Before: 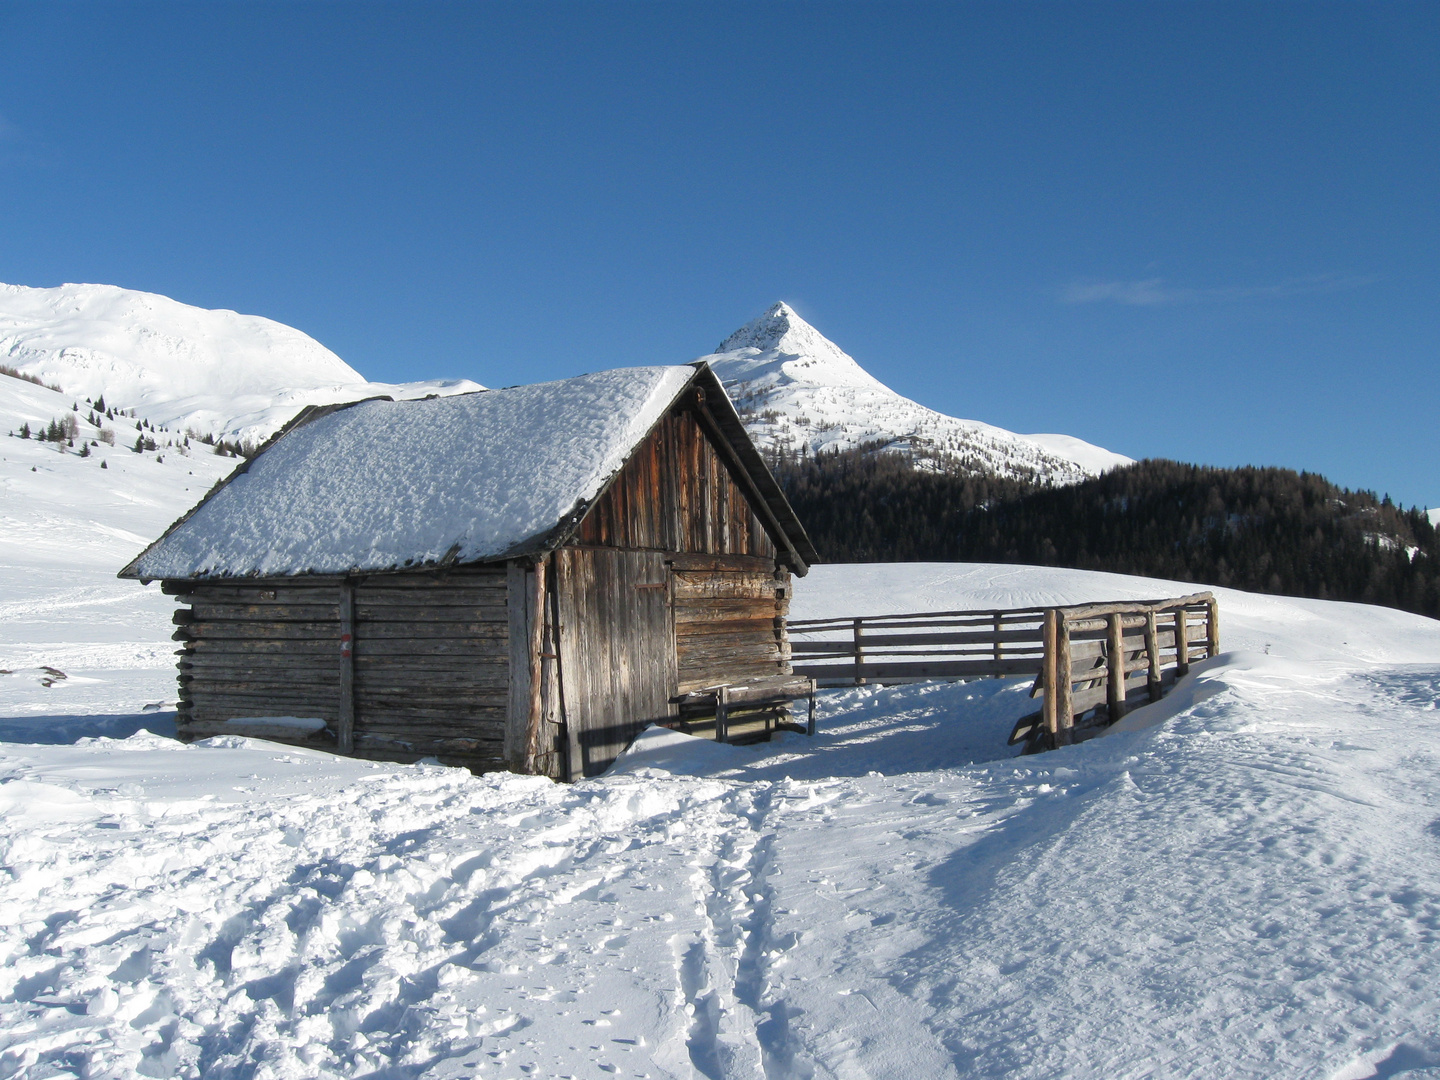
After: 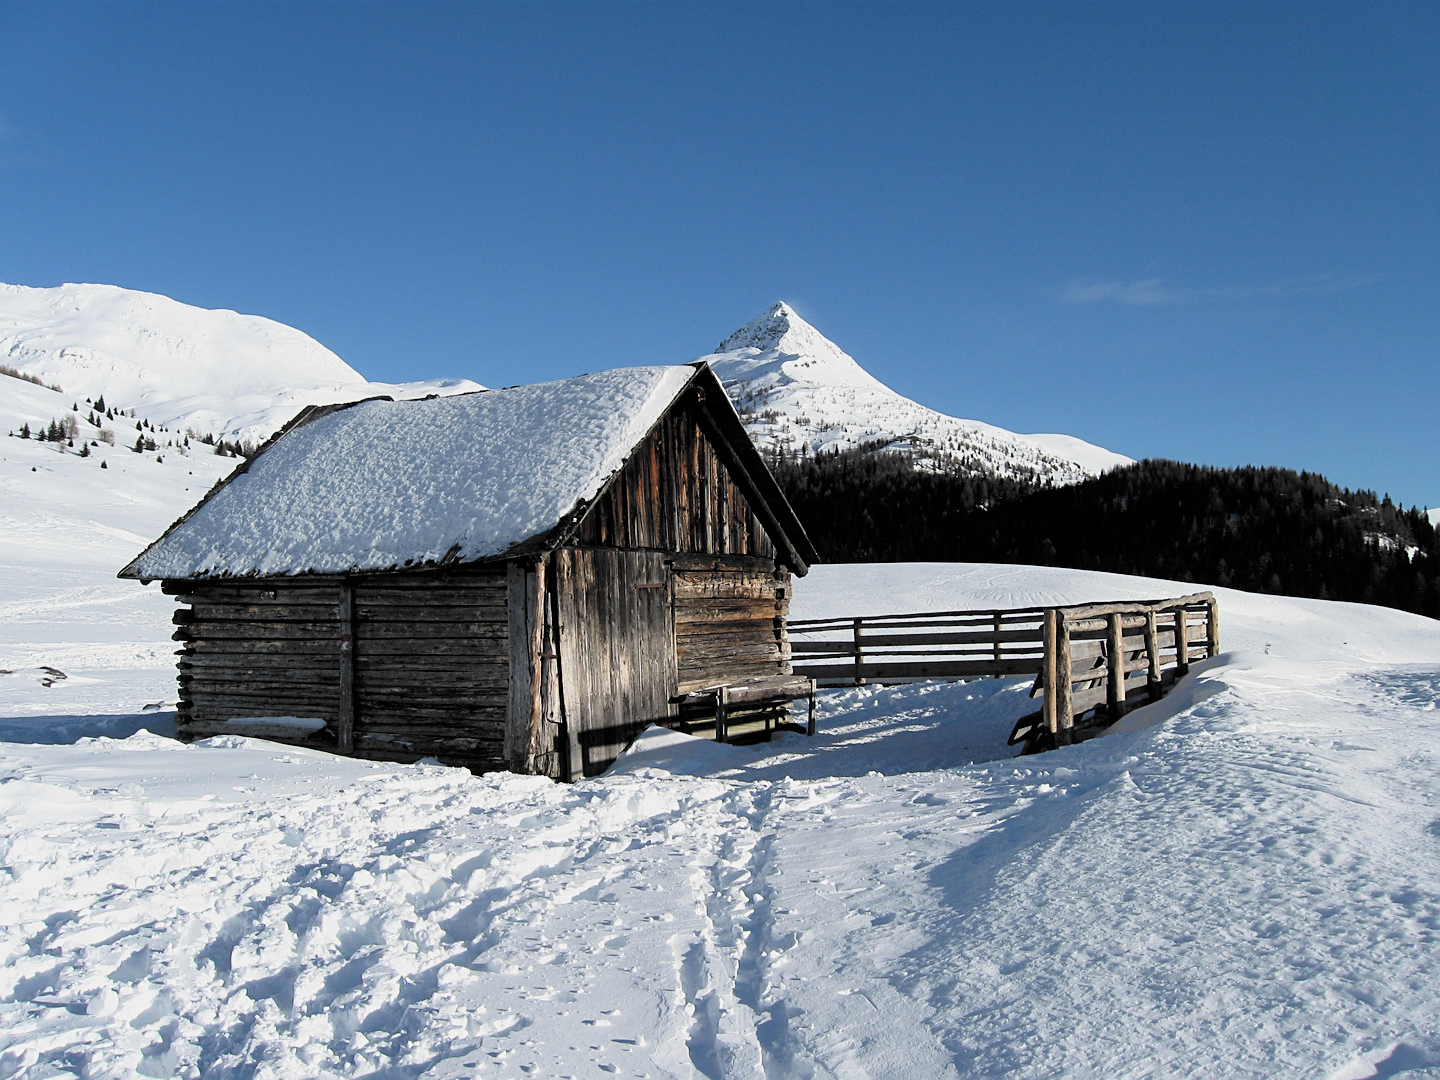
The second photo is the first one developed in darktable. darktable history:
filmic rgb: black relative exposure -5.11 EV, white relative exposure 3.21 EV, threshold 2.94 EV, hardness 3.46, contrast 1.196, highlights saturation mix -48.76%, color science v6 (2022), enable highlight reconstruction true
sharpen: on, module defaults
